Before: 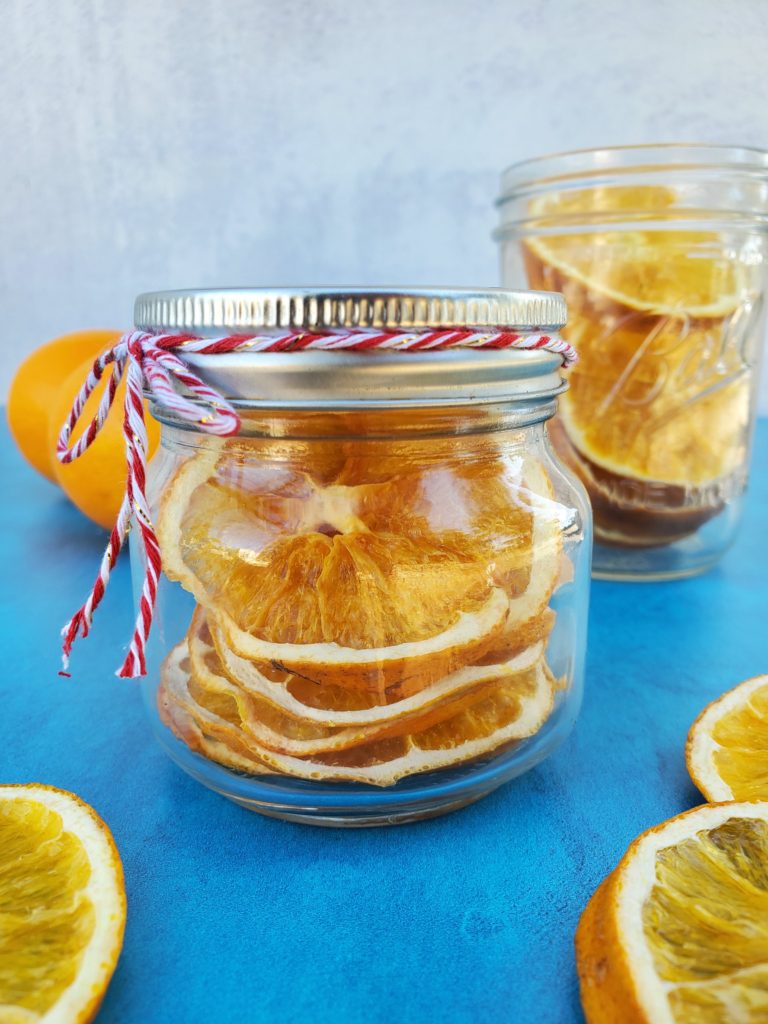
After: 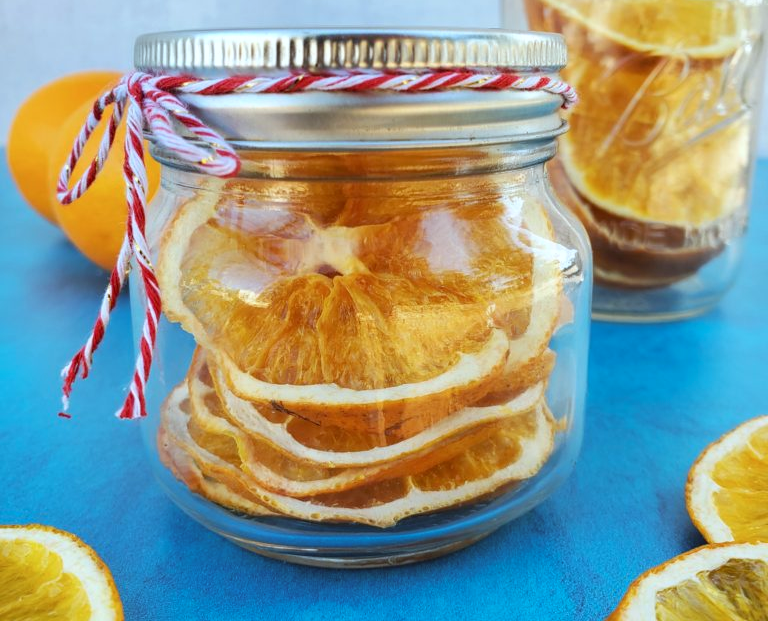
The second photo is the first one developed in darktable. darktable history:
crop and rotate: top 25.357%, bottom 13.942%
color correction: highlights a* -3.28, highlights b* -6.24, shadows a* 3.1, shadows b* 5.19
